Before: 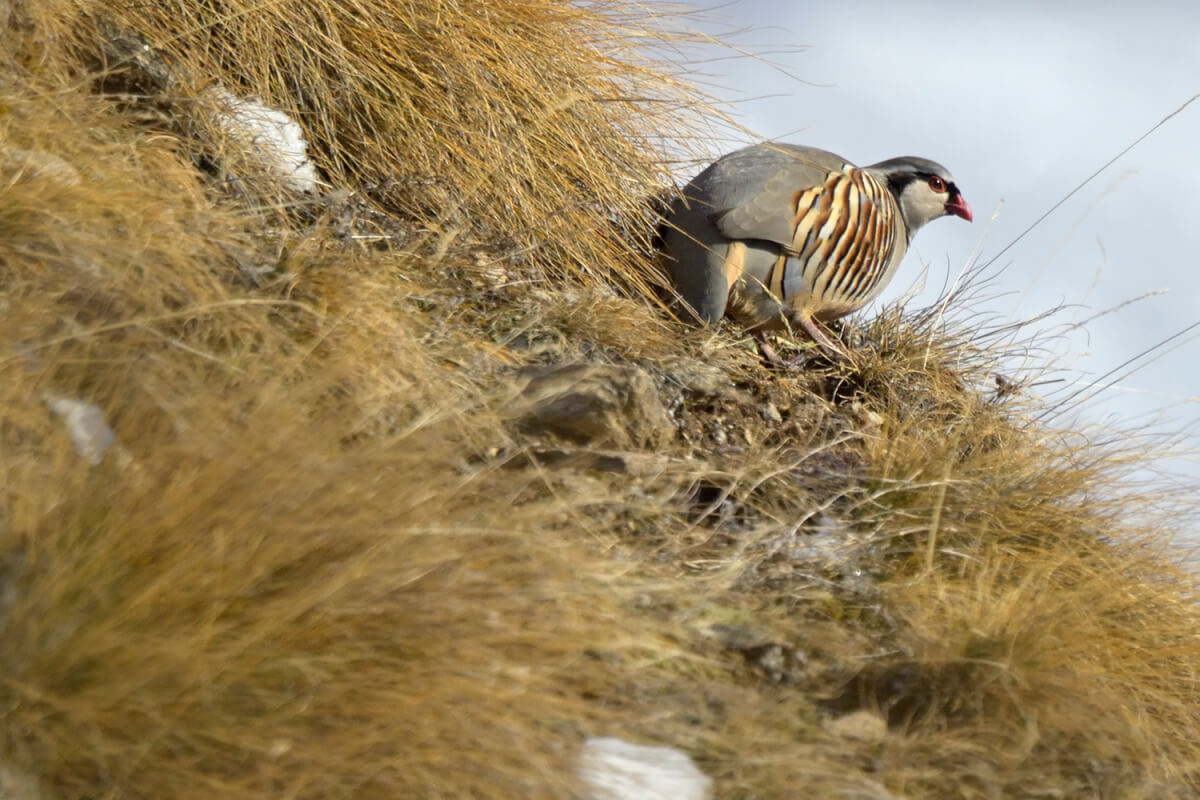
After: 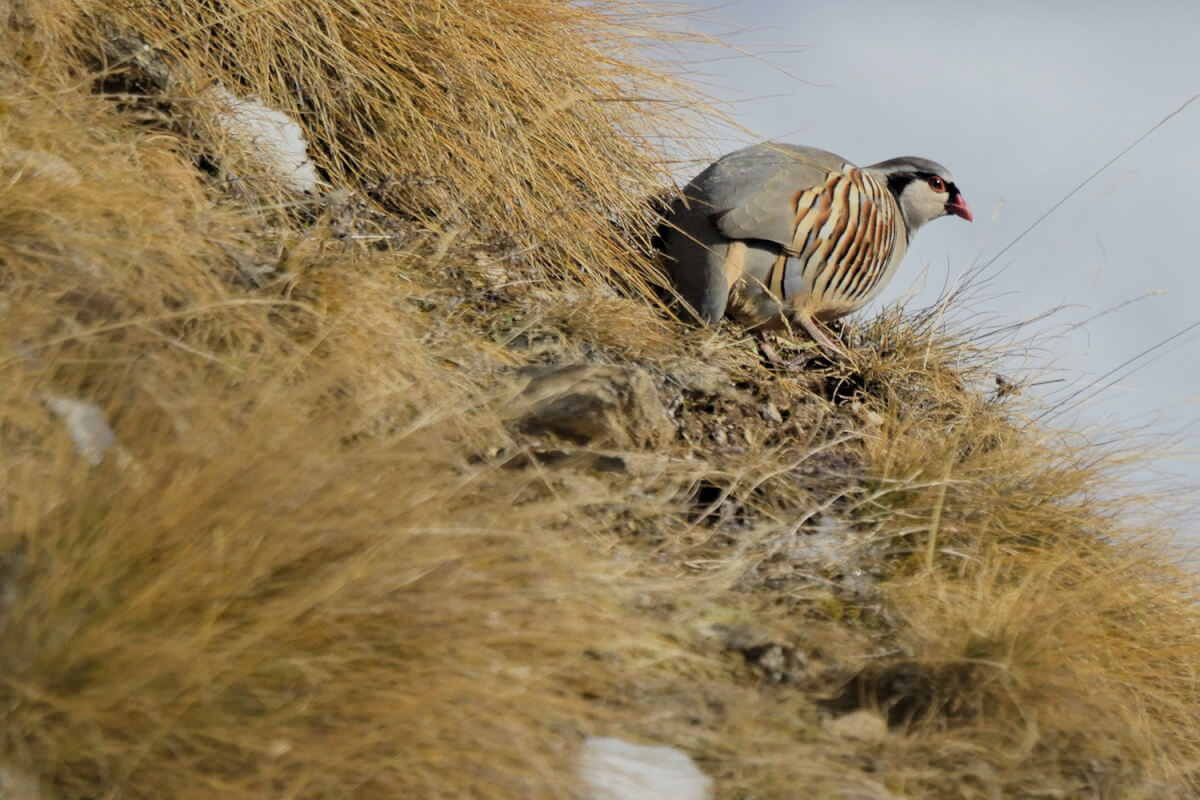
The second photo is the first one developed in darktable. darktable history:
filmic rgb: black relative exposure -7.08 EV, white relative exposure 5.38 EV, hardness 3.03, color science v4 (2020)
